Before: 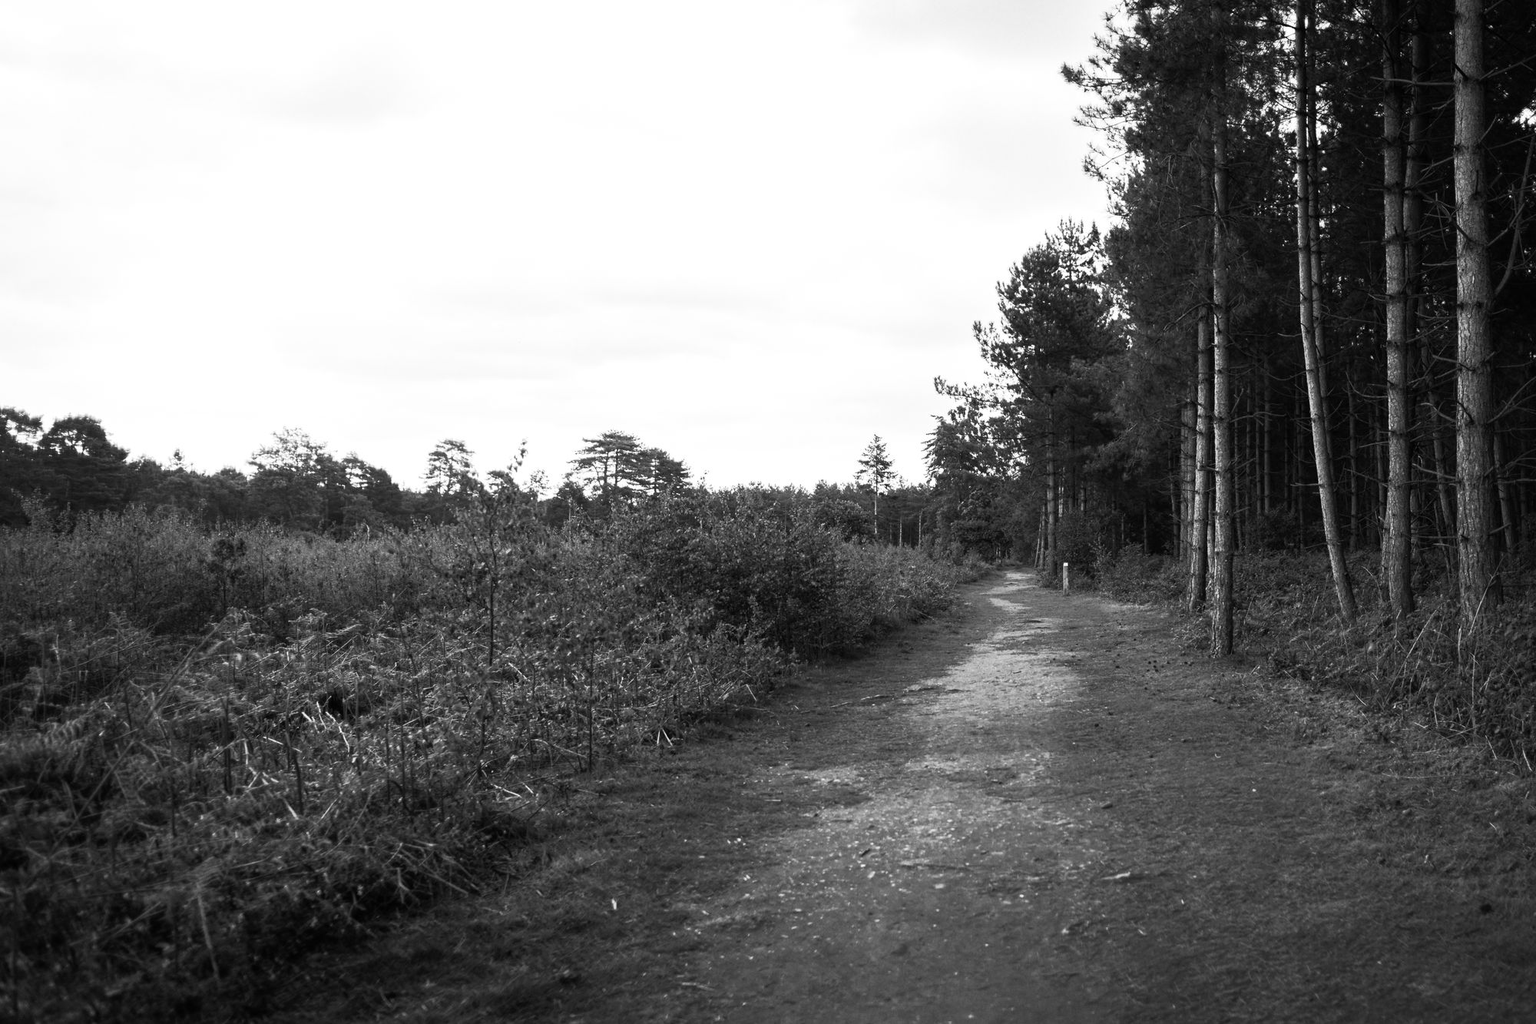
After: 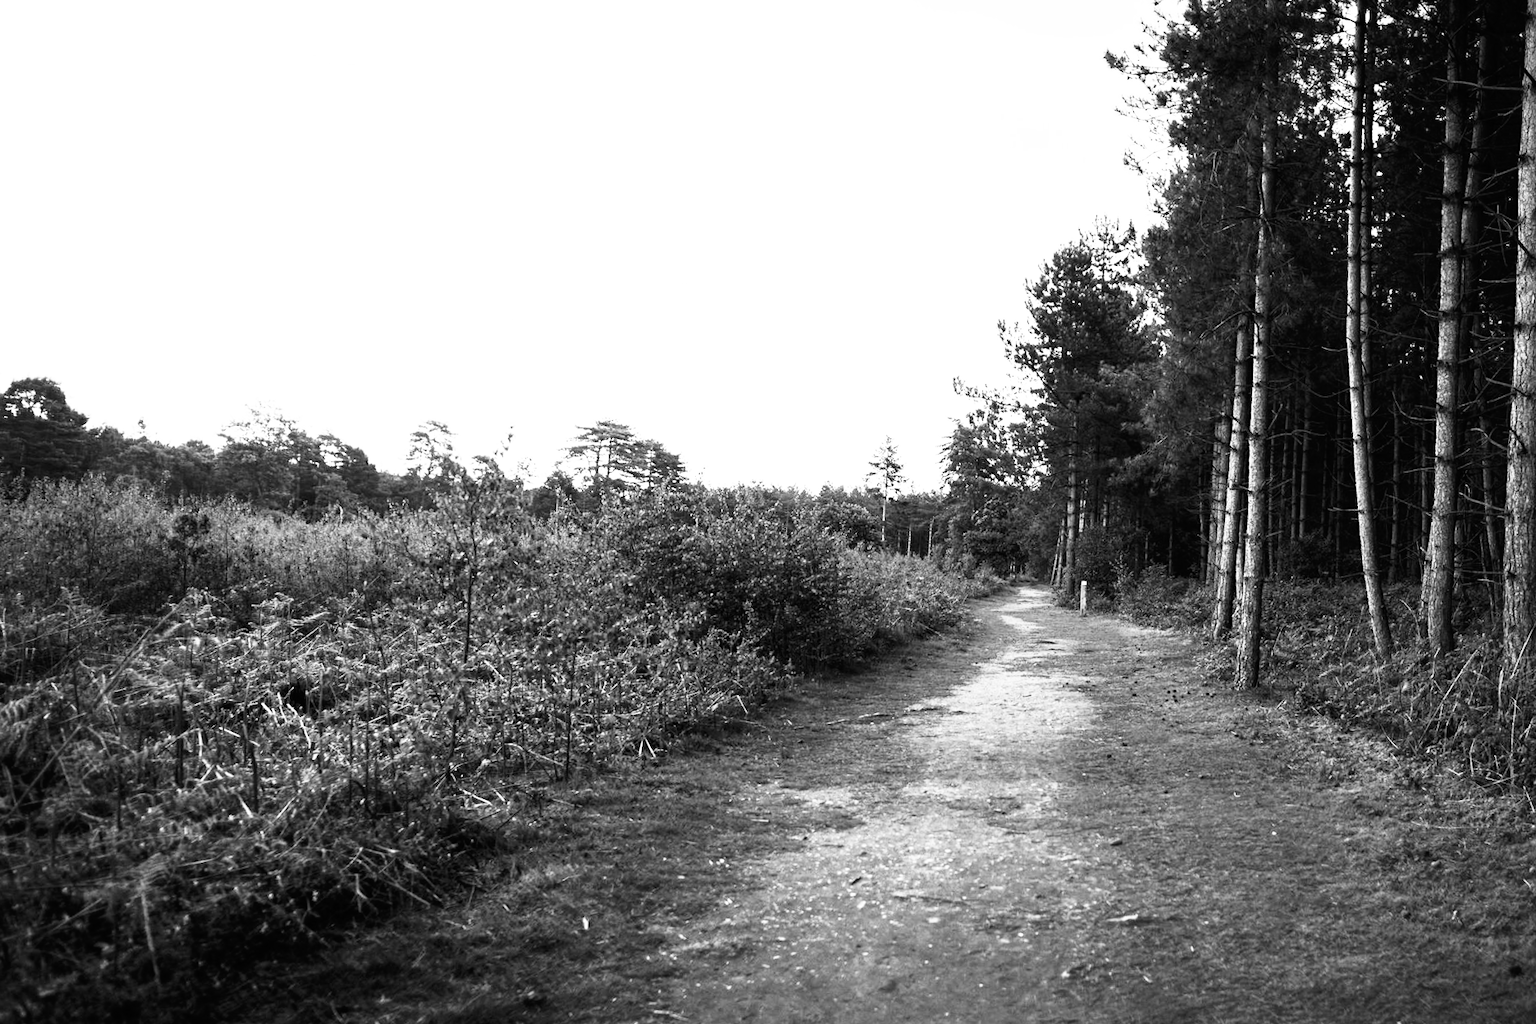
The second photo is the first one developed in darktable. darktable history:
base curve: curves: ch0 [(0, 0) (0.007, 0.004) (0.027, 0.03) (0.046, 0.07) (0.207, 0.54) (0.442, 0.872) (0.673, 0.972) (1, 1)], preserve colors none
crop and rotate: angle -2.64°
contrast brightness saturation: saturation -0.069
haze removal: compatibility mode true, adaptive false
